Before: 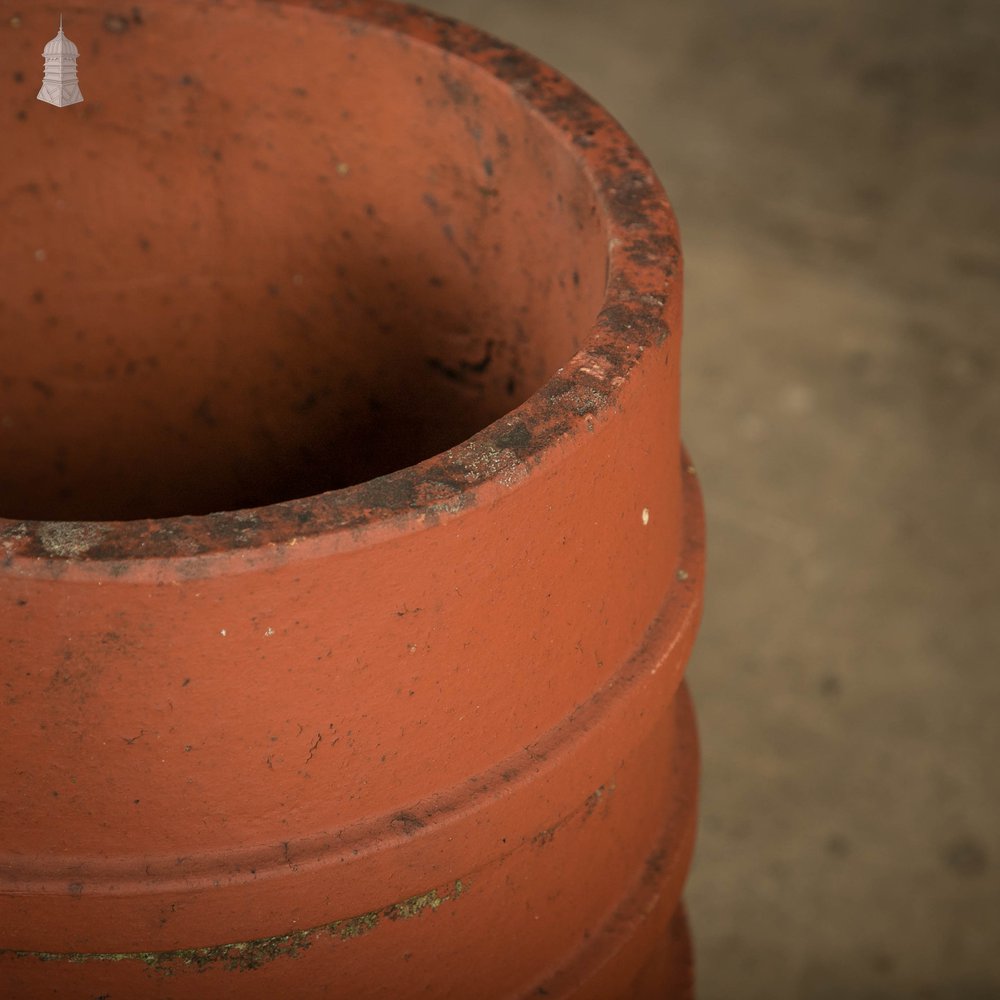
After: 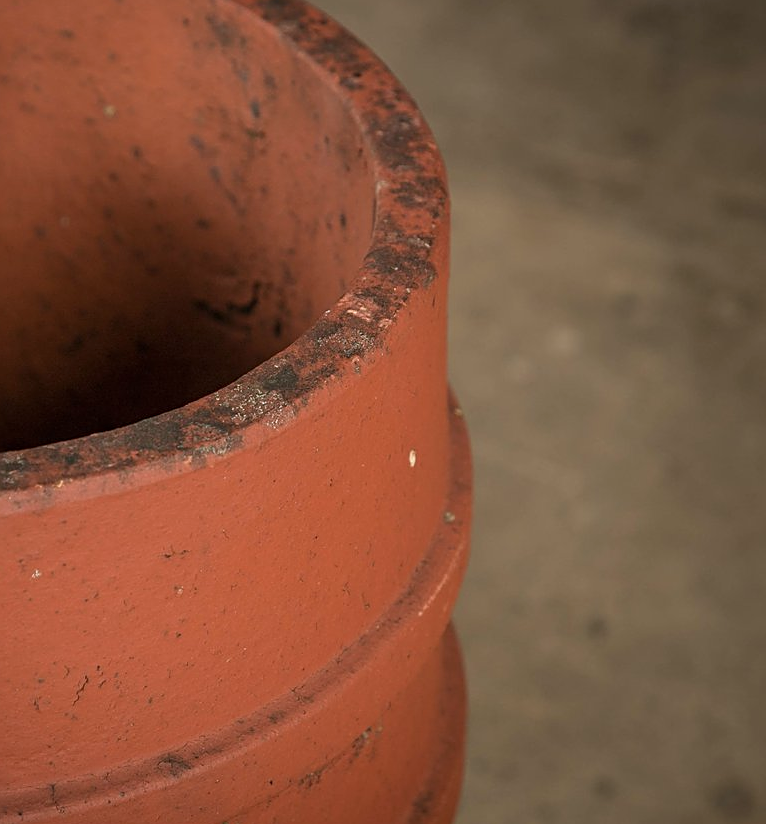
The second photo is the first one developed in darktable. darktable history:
sharpen: on, module defaults
color correction: highlights a* -0.093, highlights b* -5.53, shadows a* -0.138, shadows b* -0.135
crop: left 23.354%, top 5.891%, bottom 11.654%
